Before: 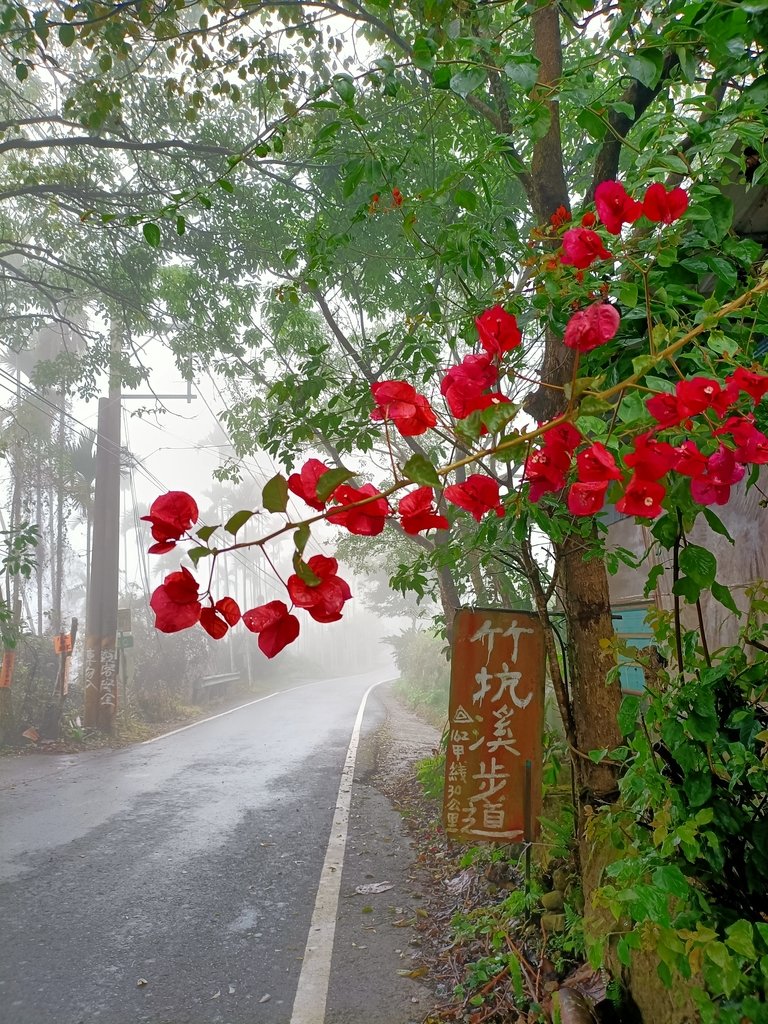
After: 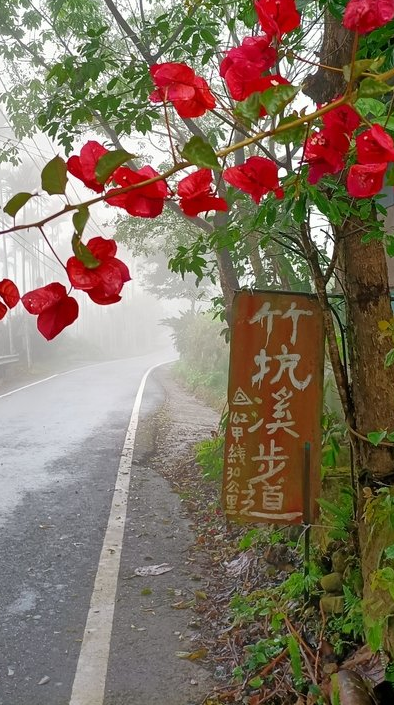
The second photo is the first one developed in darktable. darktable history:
crop and rotate: left 28.825%, top 31.092%, right 19.865%
